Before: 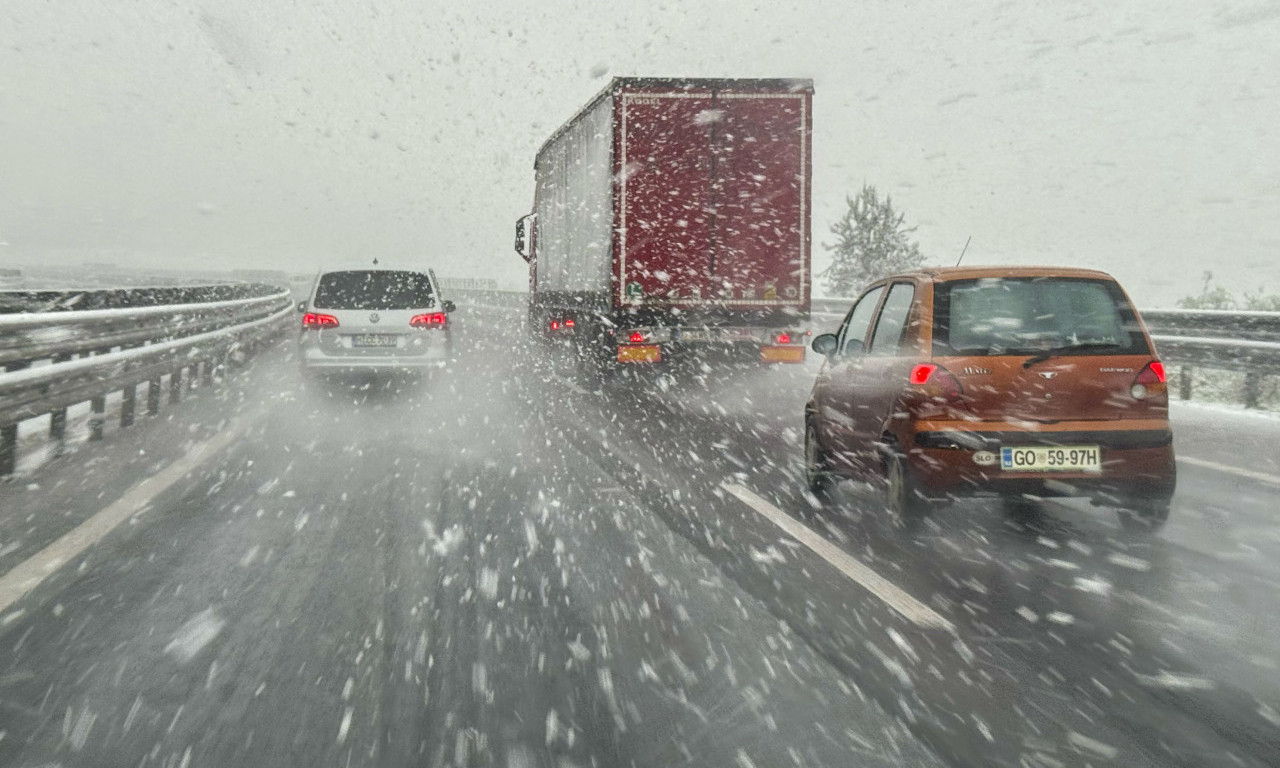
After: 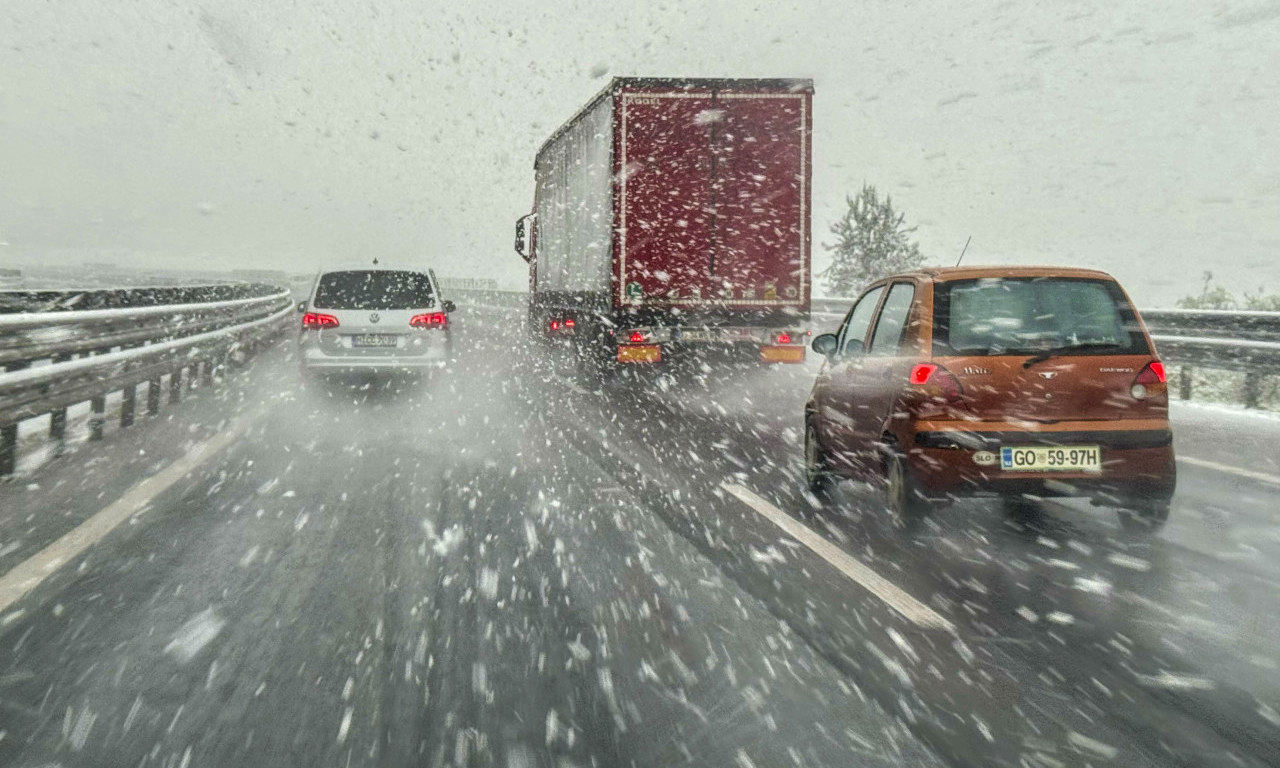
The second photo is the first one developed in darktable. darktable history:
local contrast: detail 130%
velvia: on, module defaults
exposure: exposure -0.056 EV, compensate highlight preservation false
